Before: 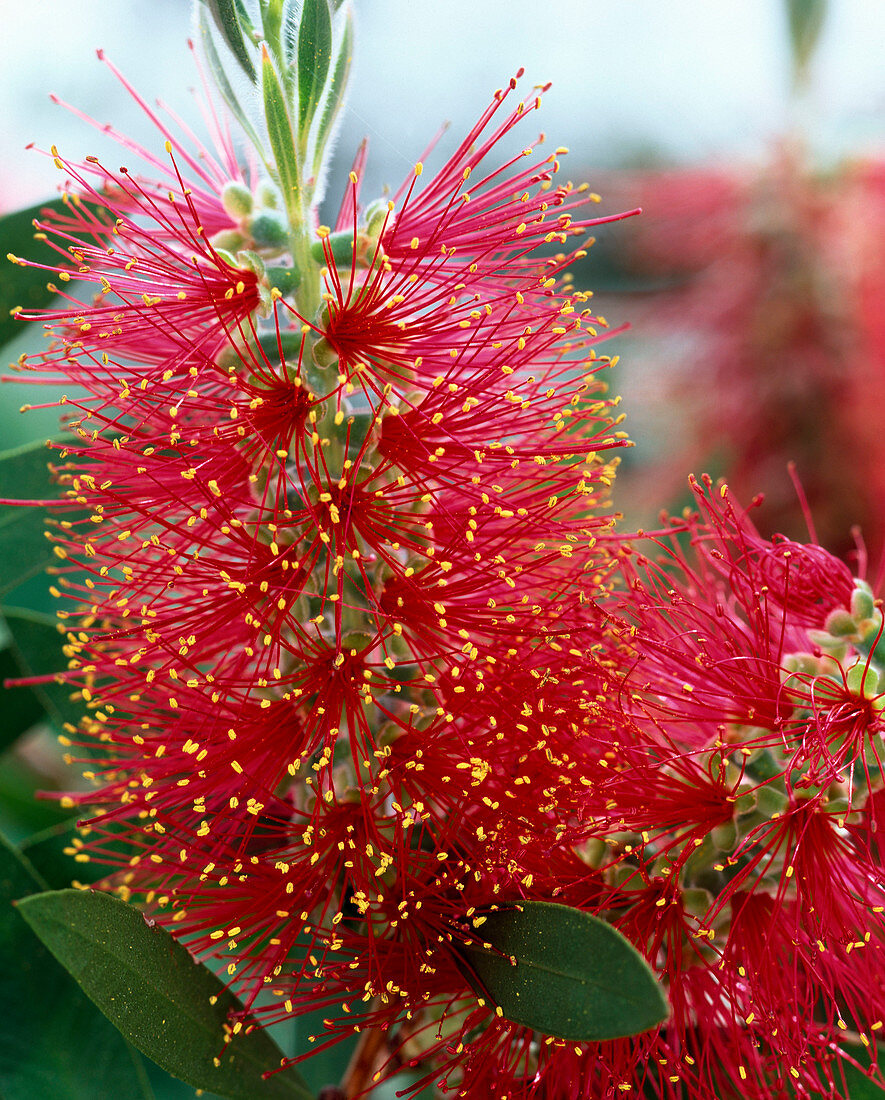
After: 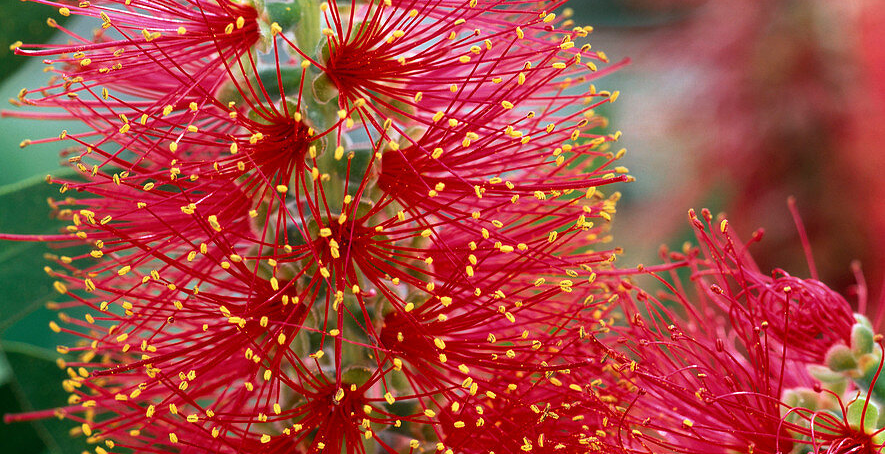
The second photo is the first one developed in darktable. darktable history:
crop and rotate: top 24.146%, bottom 34.522%
